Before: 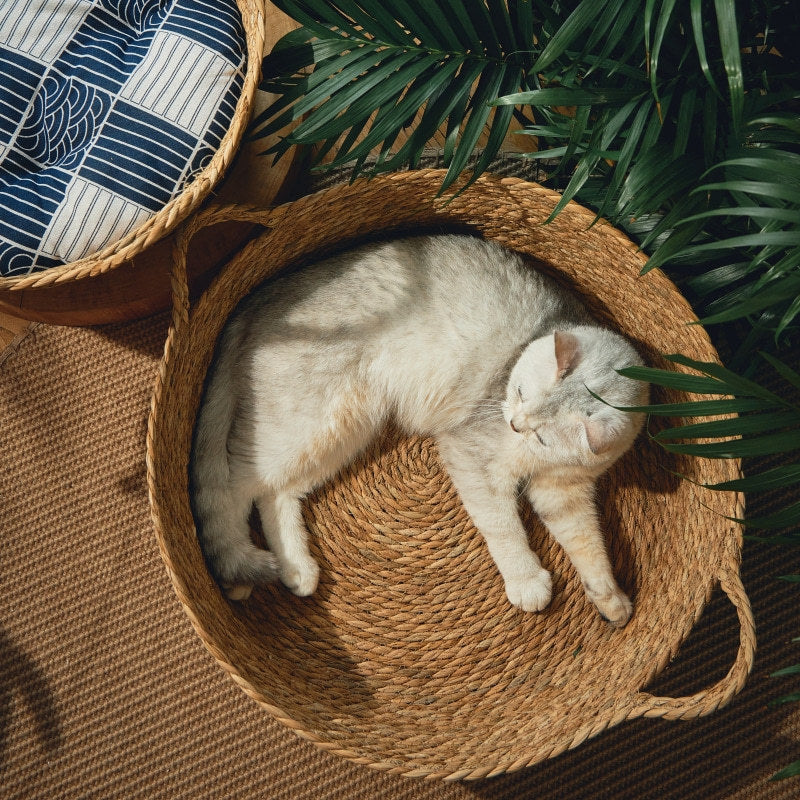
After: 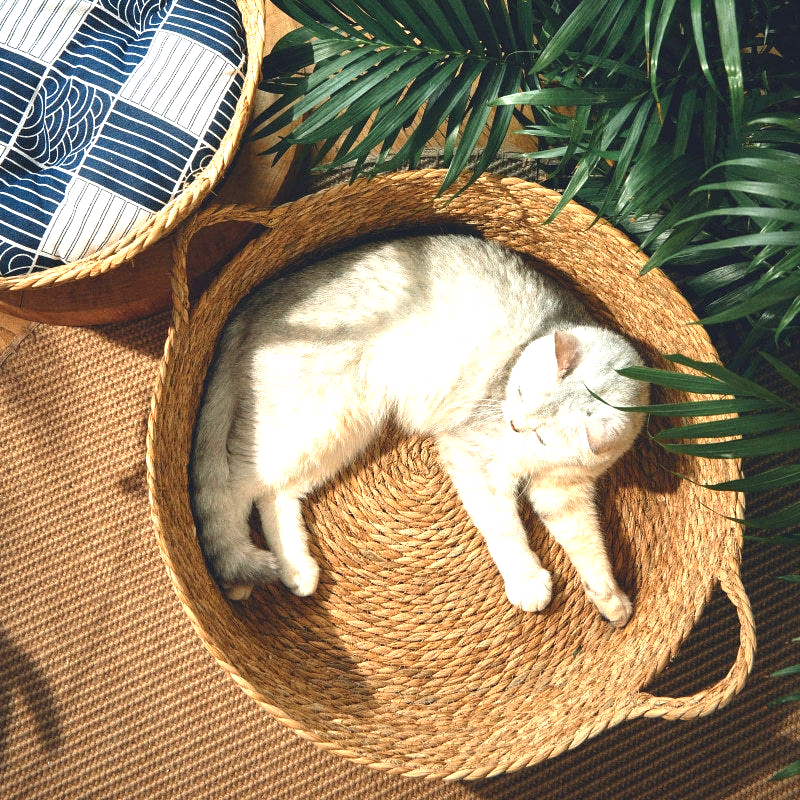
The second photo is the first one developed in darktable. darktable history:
grain: on, module defaults
exposure: black level correction 0, exposure 1.3 EV, compensate exposure bias true, compensate highlight preservation false
